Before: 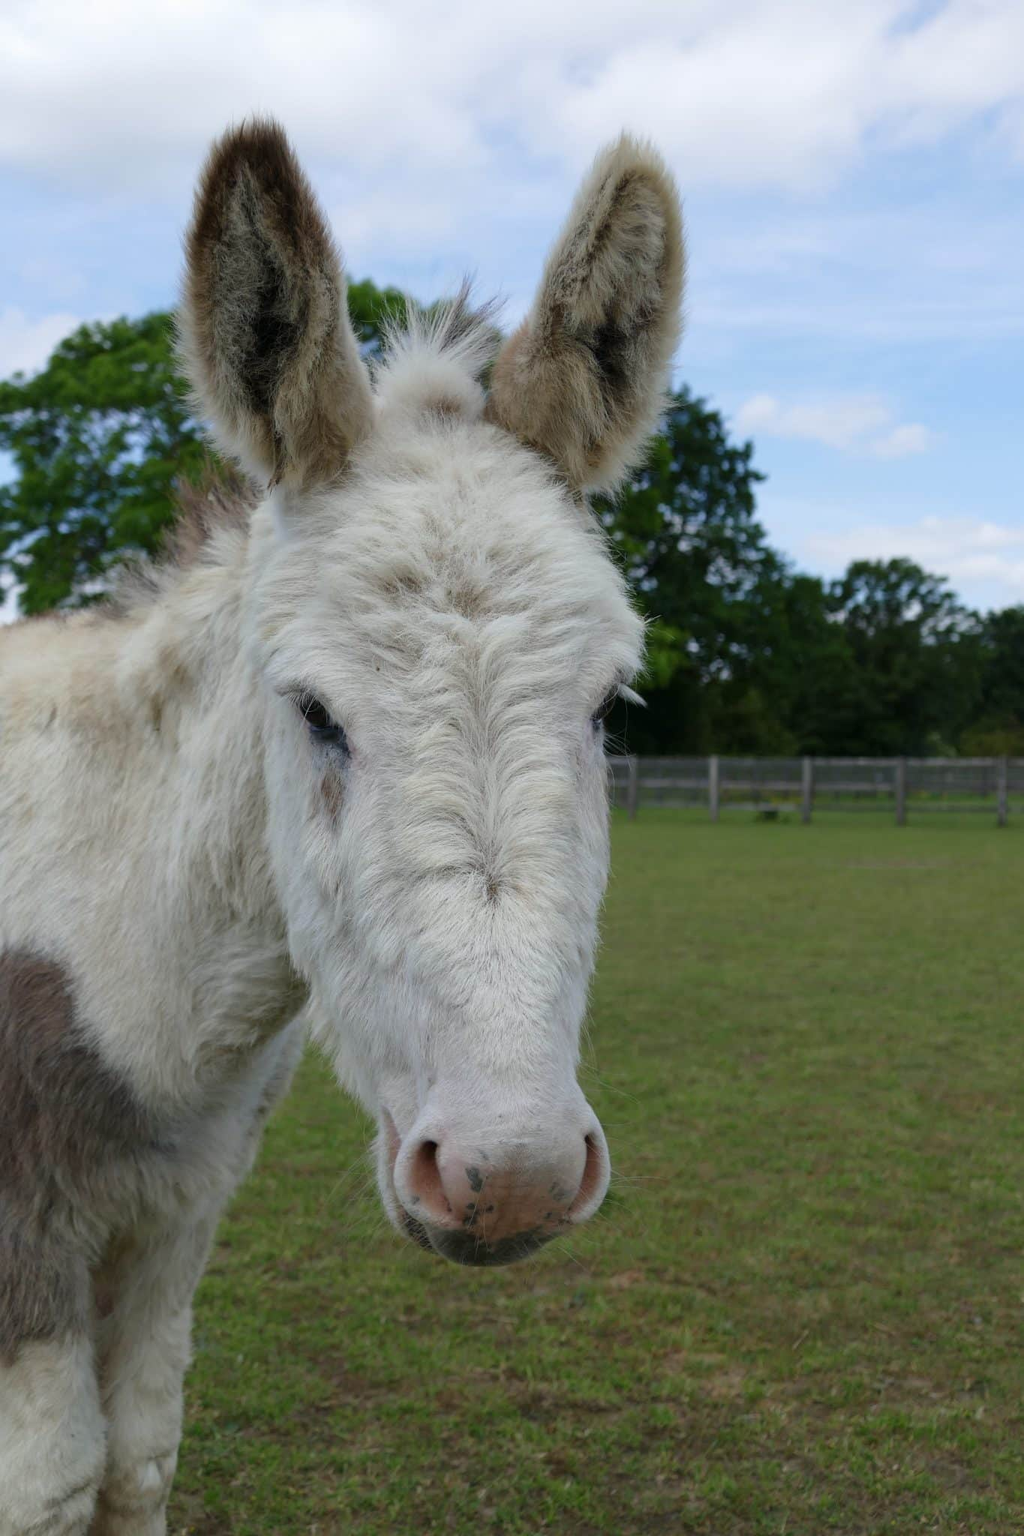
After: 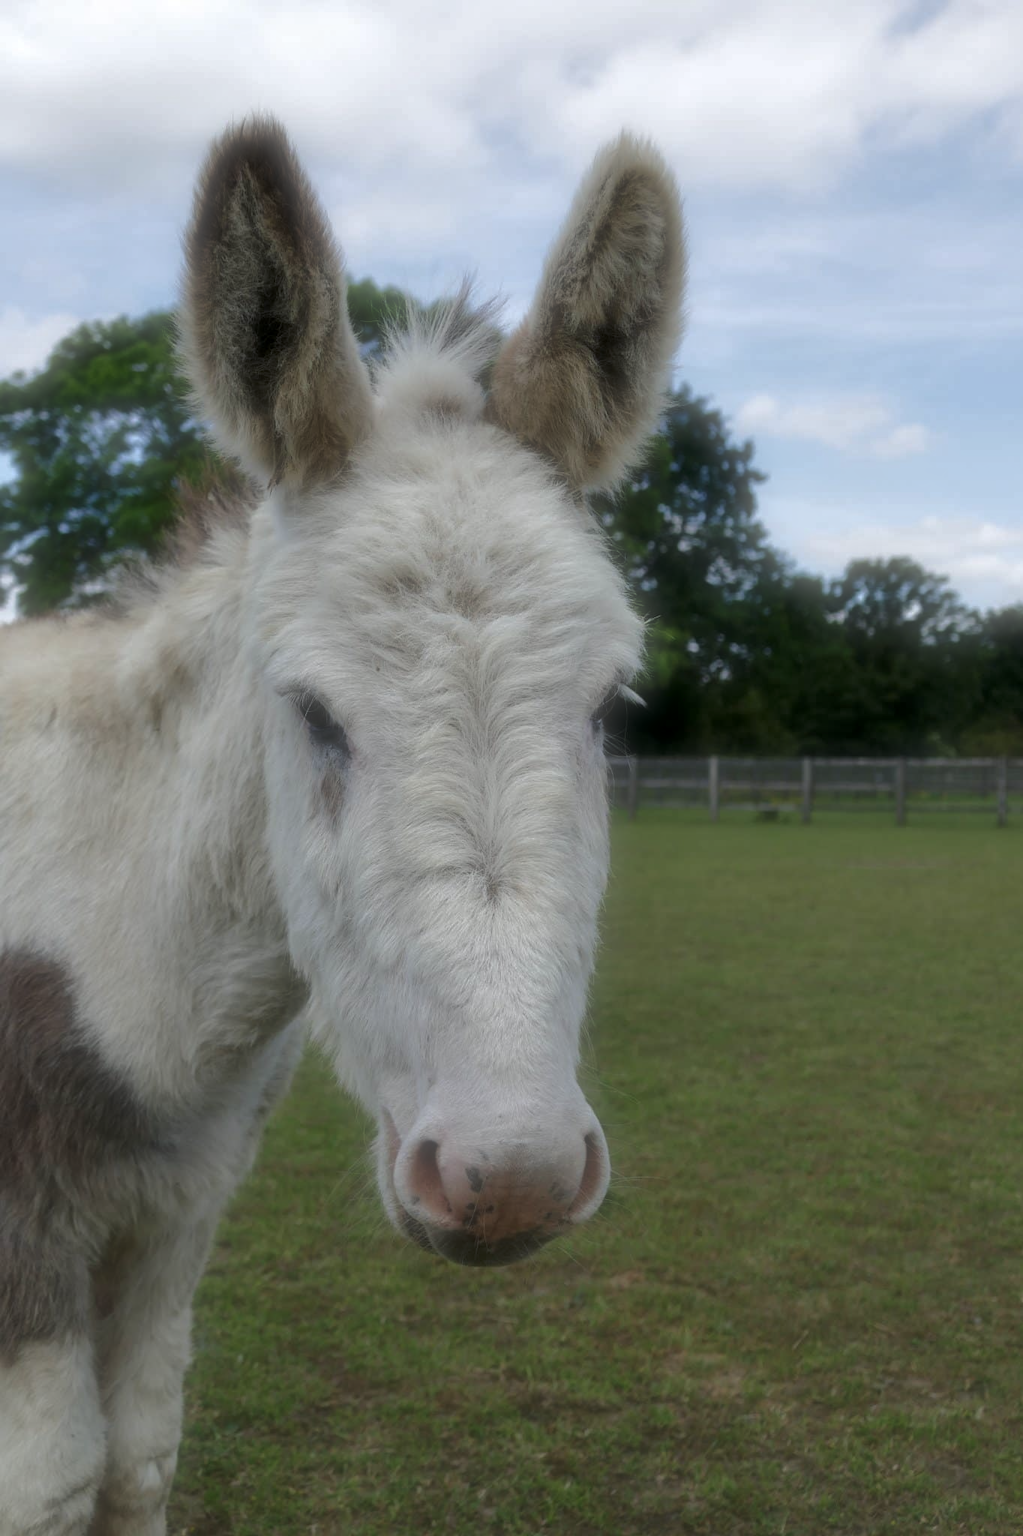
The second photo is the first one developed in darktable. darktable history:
contrast equalizer: y [[0.531, 0.548, 0.559, 0.557, 0.544, 0.527], [0.5 ×6], [0.5 ×6], [0 ×6], [0 ×6]]
soften: size 60.24%, saturation 65.46%, brightness 0.506 EV, mix 25.7%
tone curve: curves: ch0 [(0, 0) (0.568, 0.517) (0.8, 0.717) (1, 1)]
